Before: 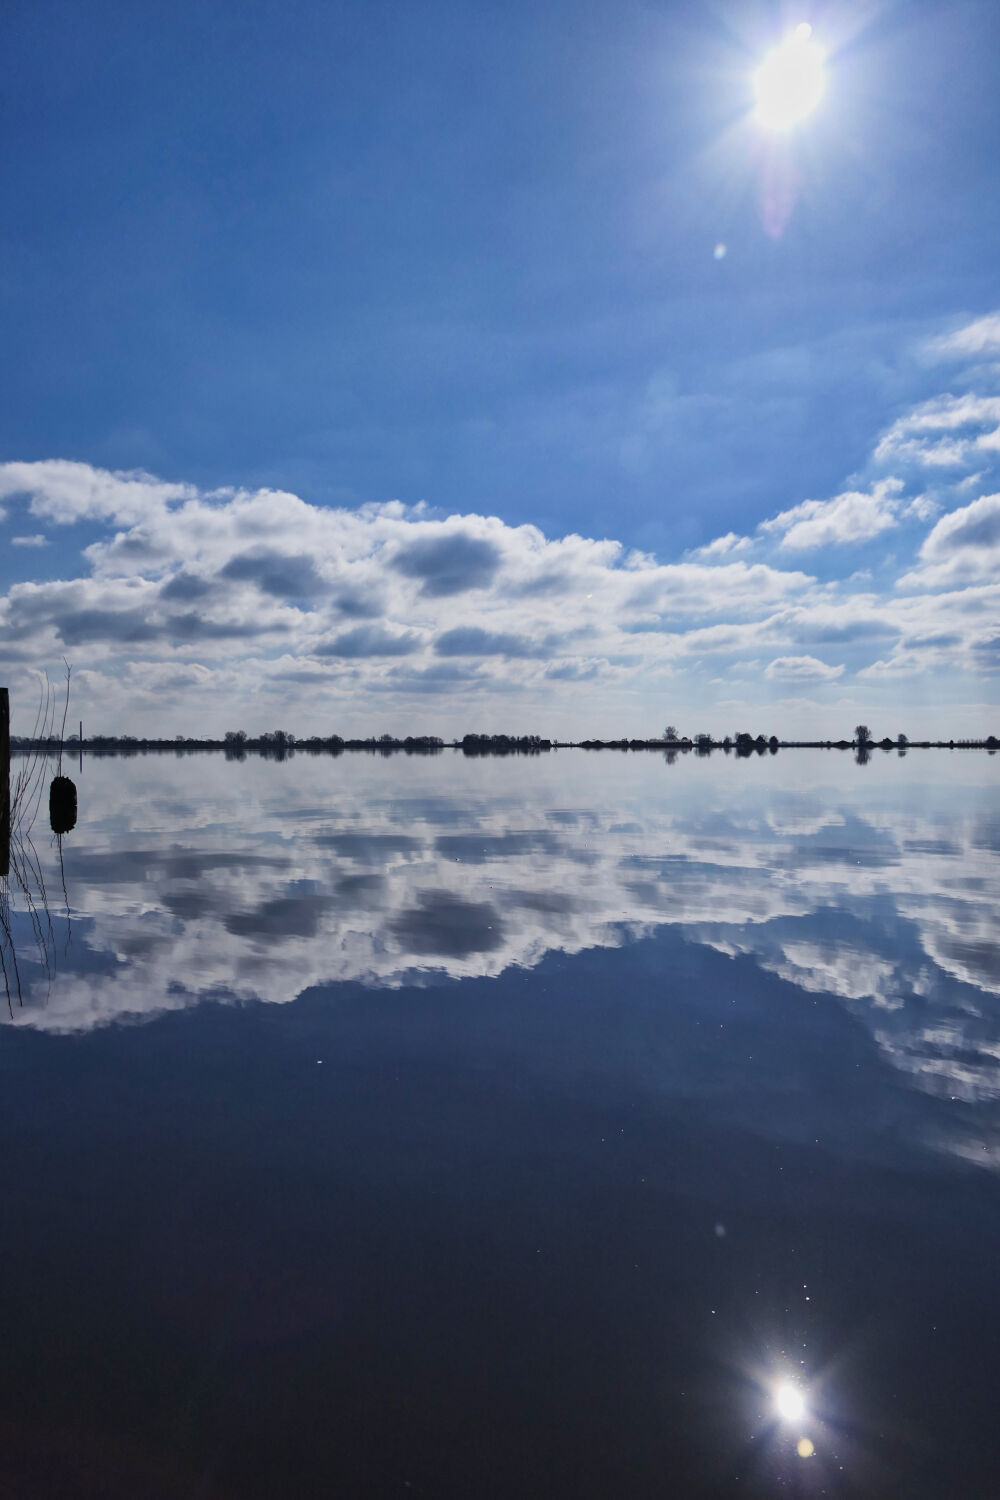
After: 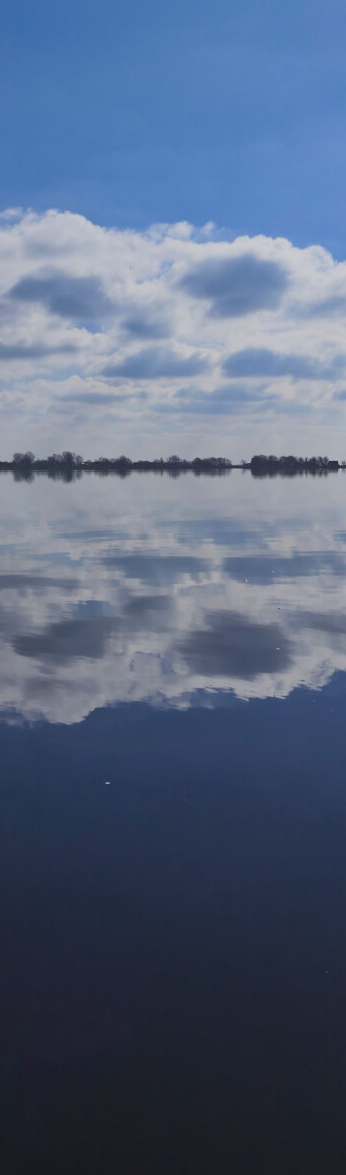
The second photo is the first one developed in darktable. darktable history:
local contrast: detail 69%
crop and rotate: left 21.295%, top 18.654%, right 44.015%, bottom 2.991%
